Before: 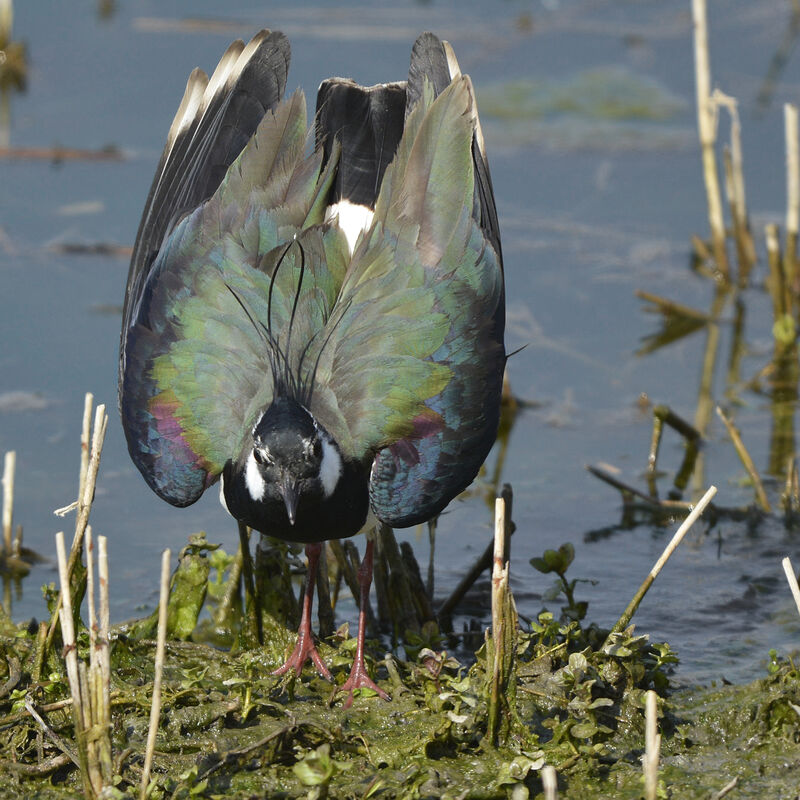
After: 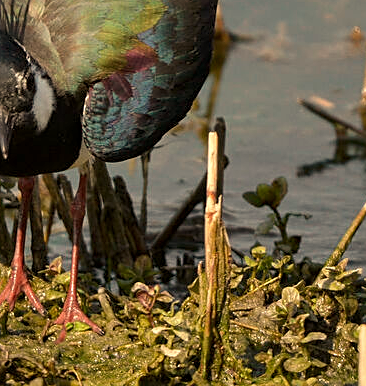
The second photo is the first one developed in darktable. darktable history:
white balance: red 1.138, green 0.996, blue 0.812
sharpen: on, module defaults
crop: left 35.976%, top 45.819%, right 18.162%, bottom 5.807%
local contrast: on, module defaults
